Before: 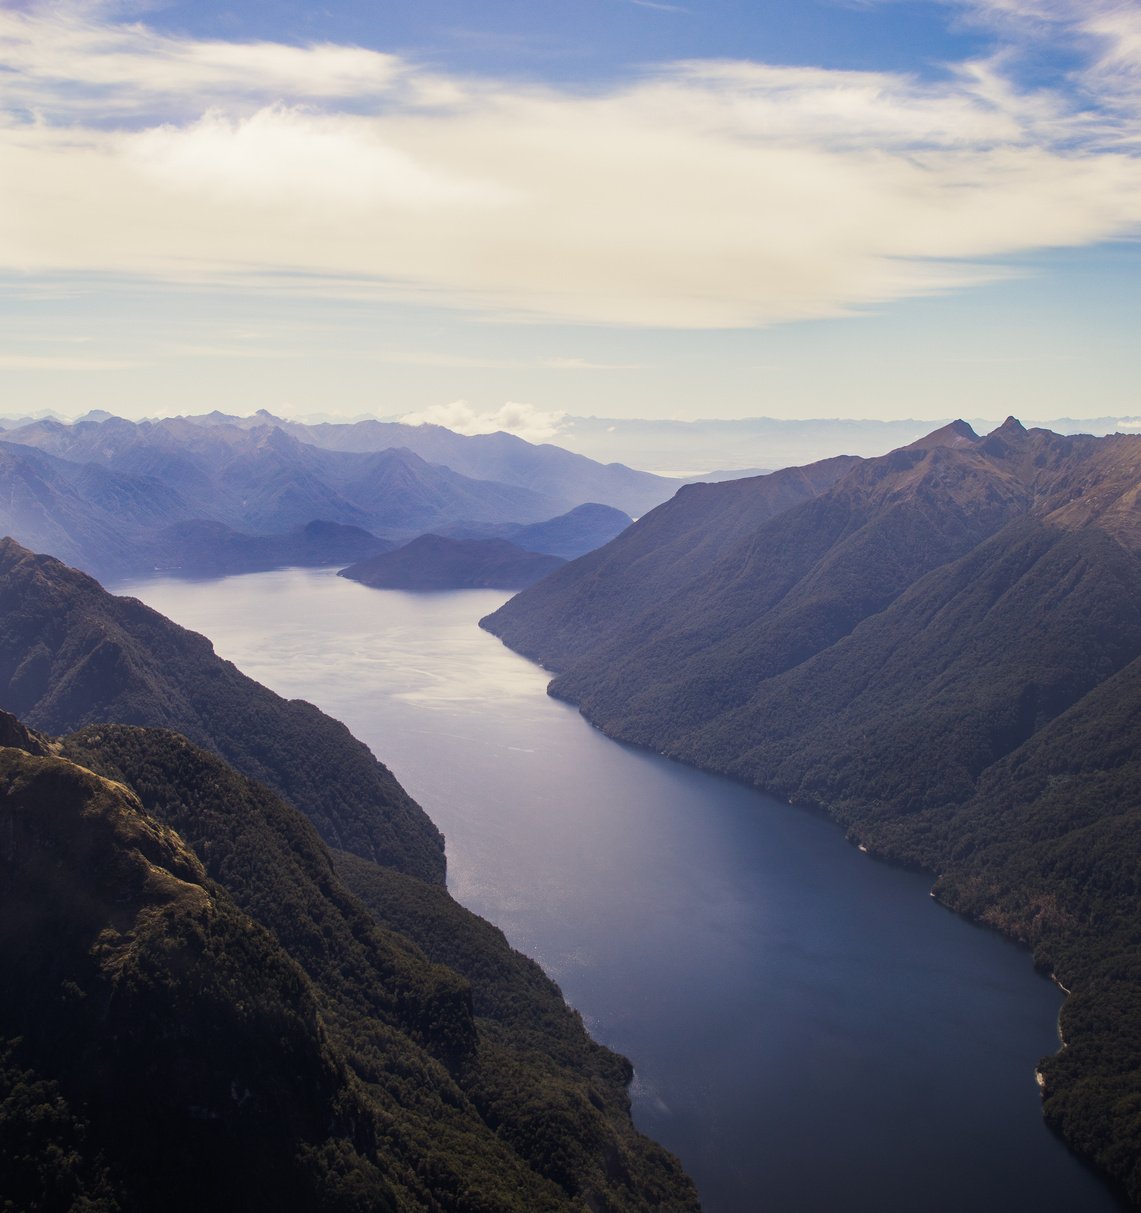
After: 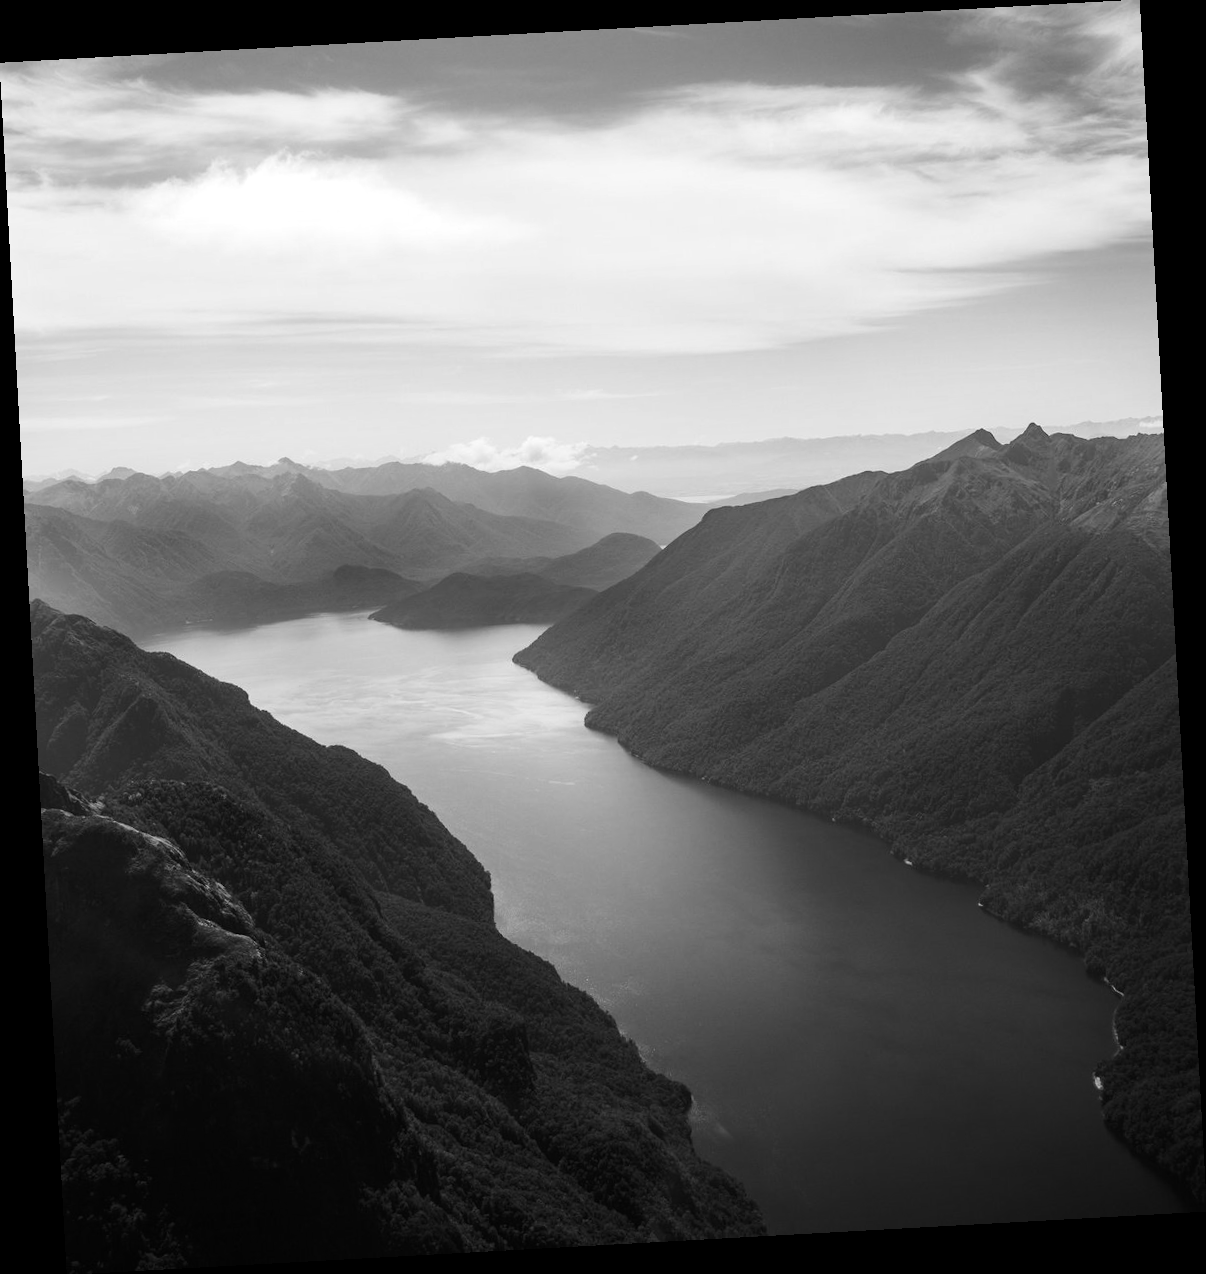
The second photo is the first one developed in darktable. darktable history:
tone equalizer: -8 EV -0.417 EV, -7 EV -0.389 EV, -6 EV -0.333 EV, -5 EV -0.222 EV, -3 EV 0.222 EV, -2 EV 0.333 EV, -1 EV 0.389 EV, +0 EV 0.417 EV, edges refinement/feathering 500, mask exposure compensation -1.57 EV, preserve details no
rotate and perspective: rotation -3.18°, automatic cropping off
monochrome: a 26.22, b 42.67, size 0.8
color correction: highlights a* 4.02, highlights b* 4.98, shadows a* -7.55, shadows b* 4.98
